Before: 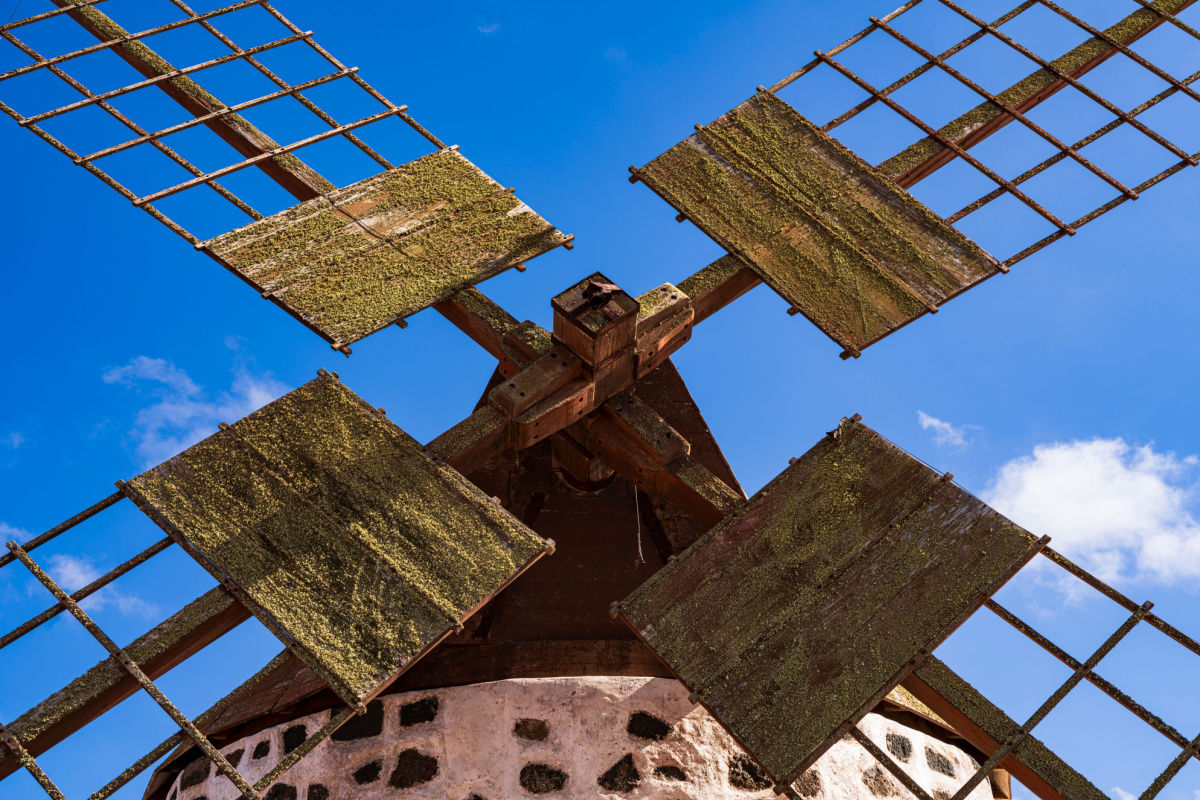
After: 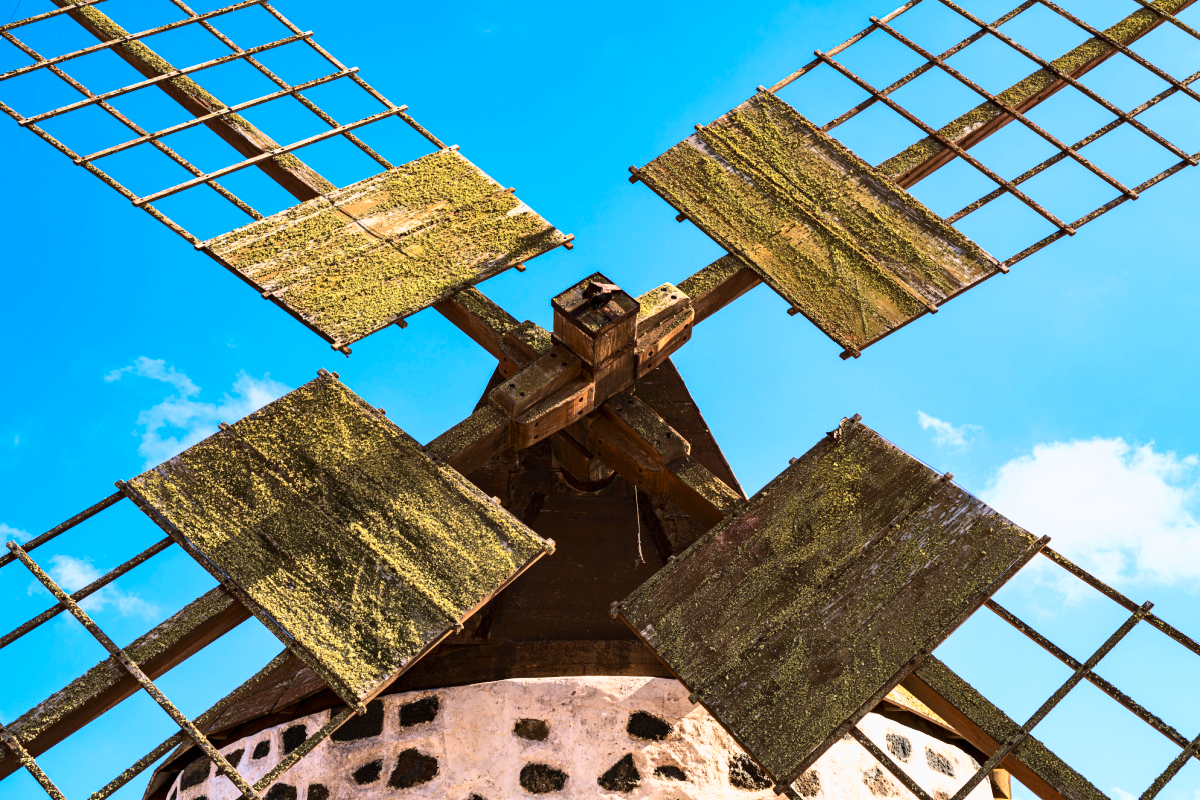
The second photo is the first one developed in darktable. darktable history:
white balance: red 0.988, blue 1.017
tone equalizer: -8 EV -0.417 EV, -7 EV -0.389 EV, -6 EV -0.333 EV, -5 EV -0.222 EV, -3 EV 0.222 EV, -2 EV 0.333 EV, -1 EV 0.389 EV, +0 EV 0.417 EV, edges refinement/feathering 500, mask exposure compensation -1.57 EV, preserve details no
base curve: curves: ch0 [(0, 0) (0.025, 0.046) (0.112, 0.277) (0.467, 0.74) (0.814, 0.929) (1, 0.942)]
color contrast: green-magenta contrast 0.8, blue-yellow contrast 1.1, unbound 0
